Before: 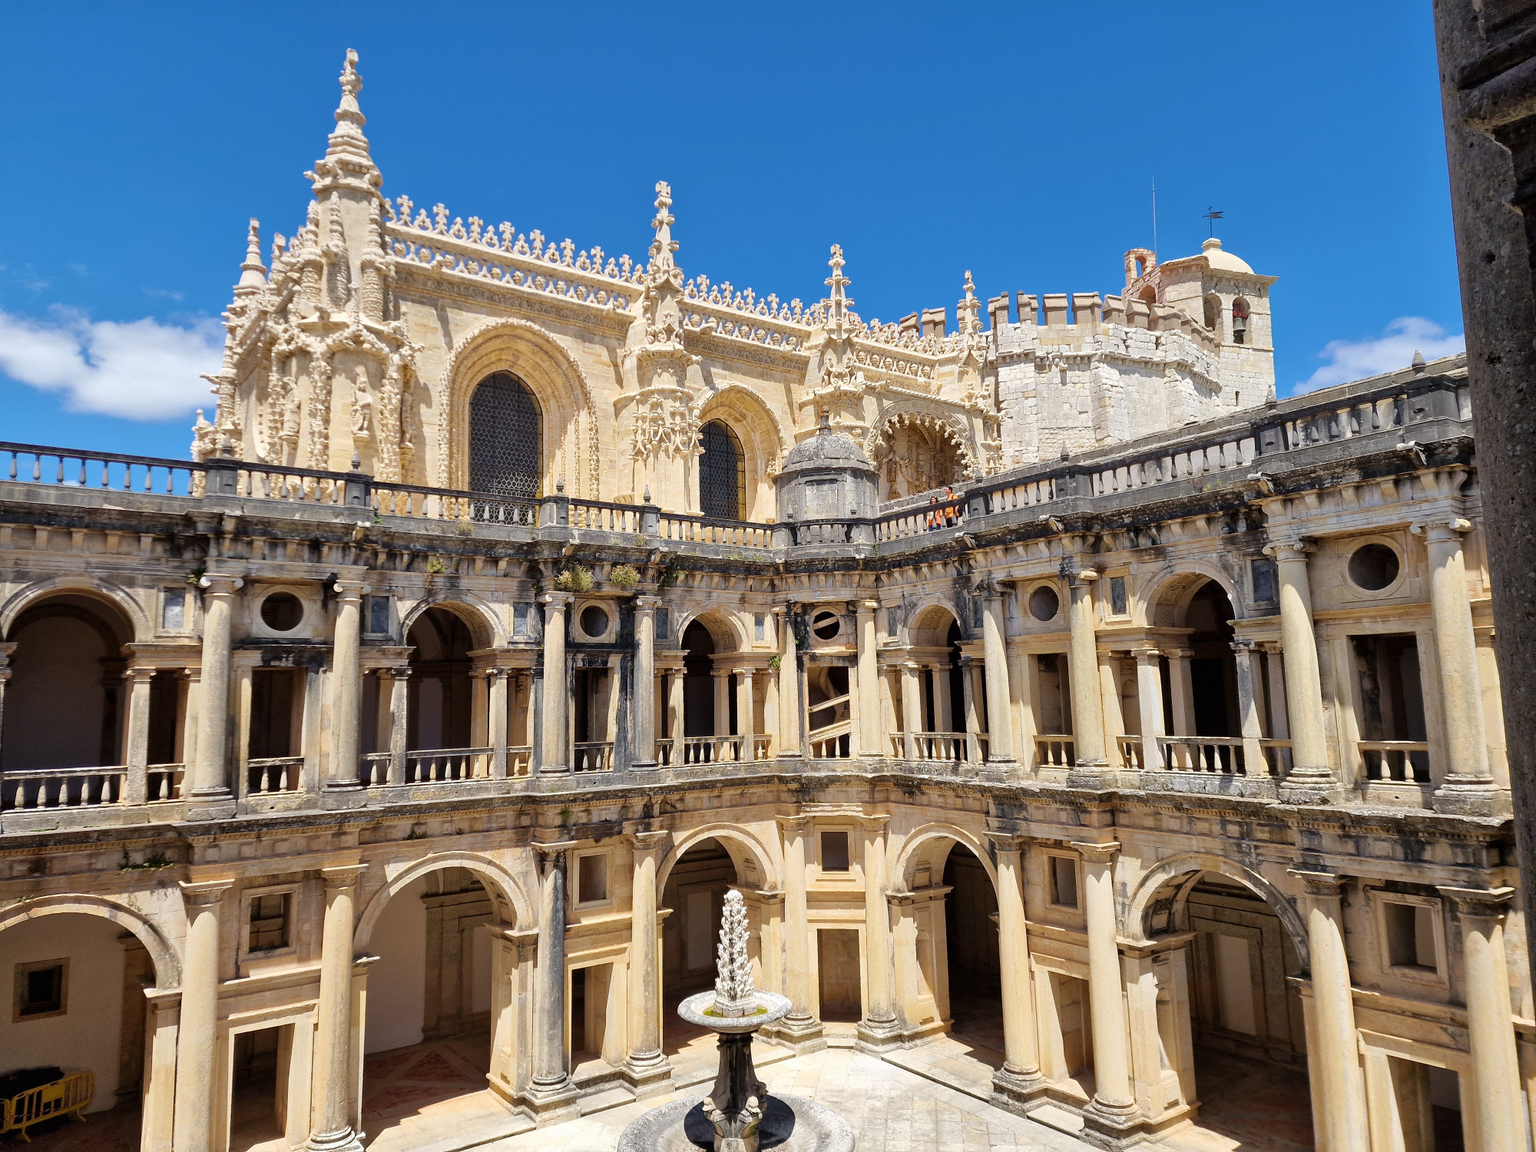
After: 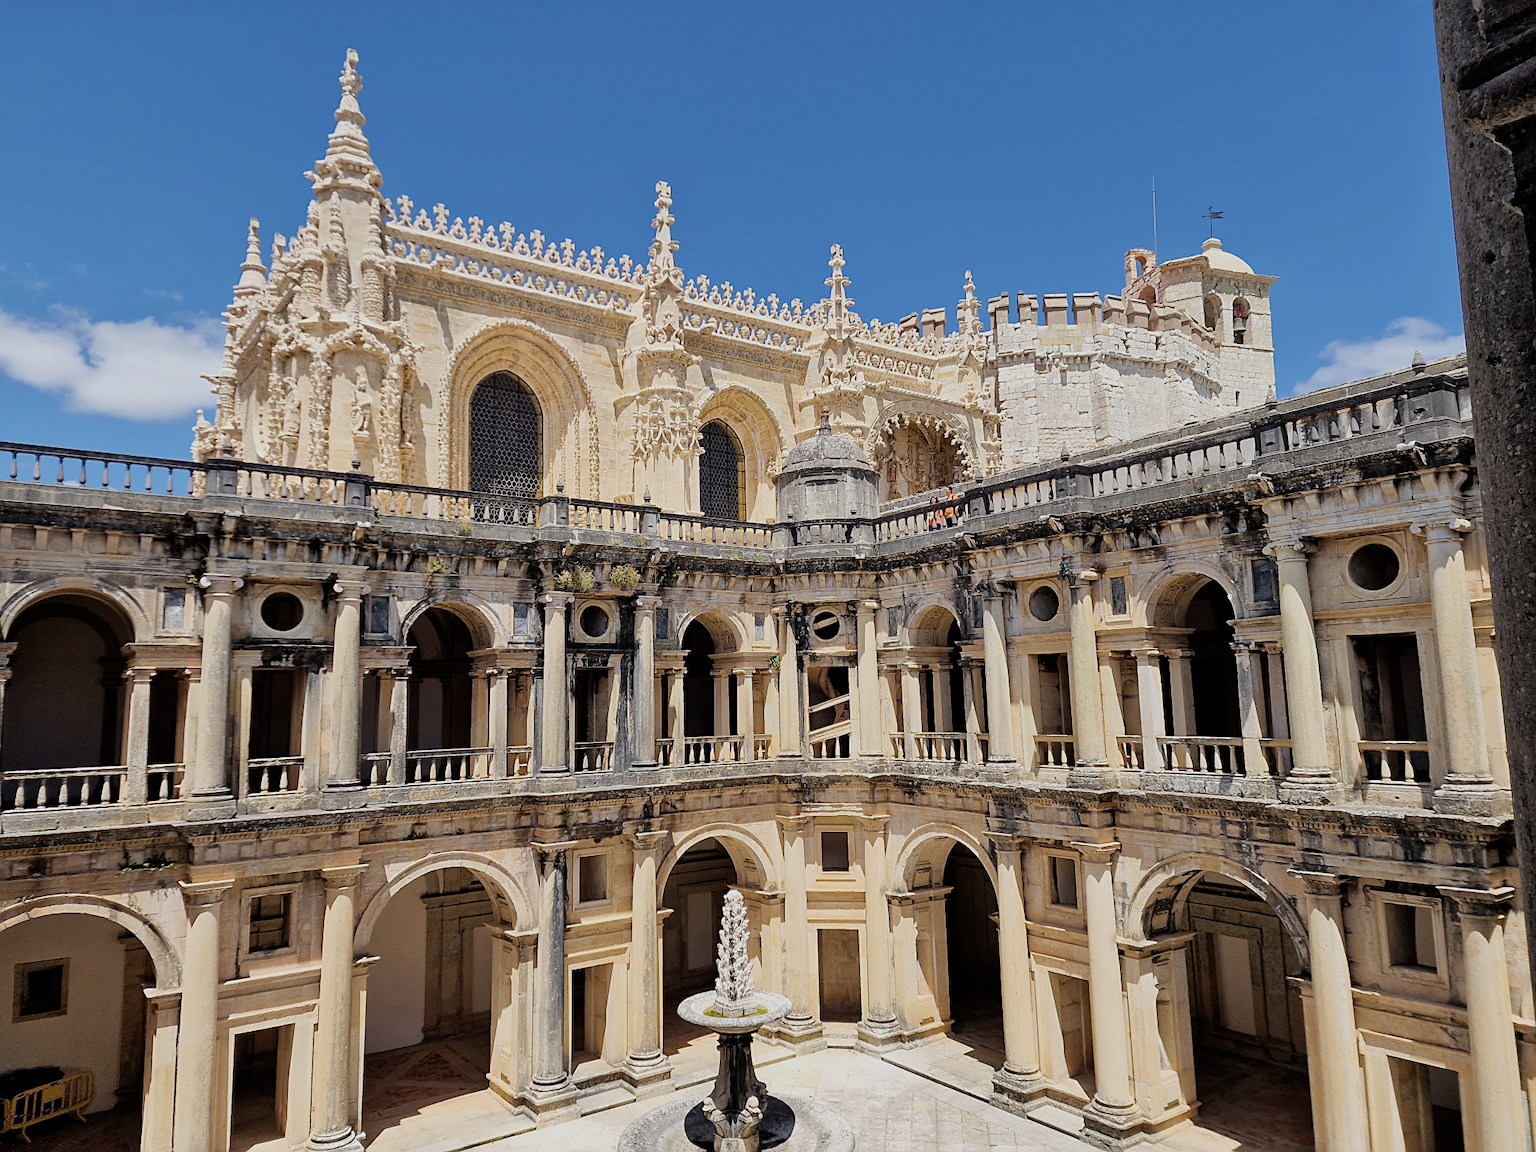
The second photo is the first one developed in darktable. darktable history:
color balance rgb: perceptual saturation grading › global saturation -1%
filmic rgb: hardness 4.17
sharpen: on, module defaults
contrast brightness saturation: saturation -0.1
white balance: emerald 1
